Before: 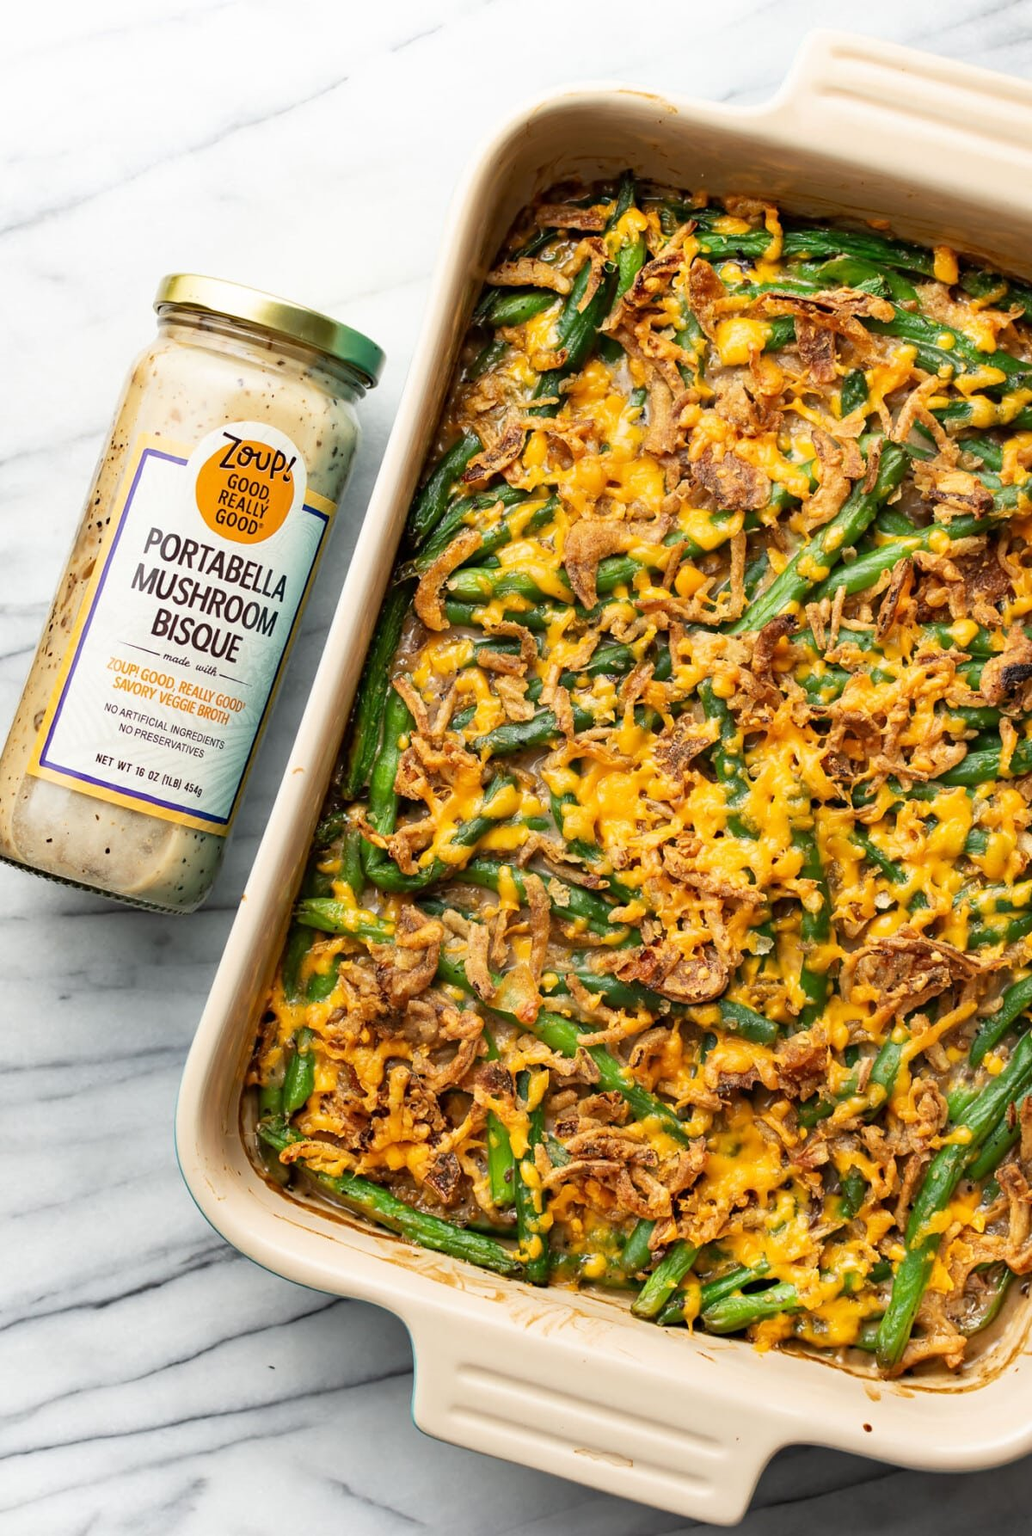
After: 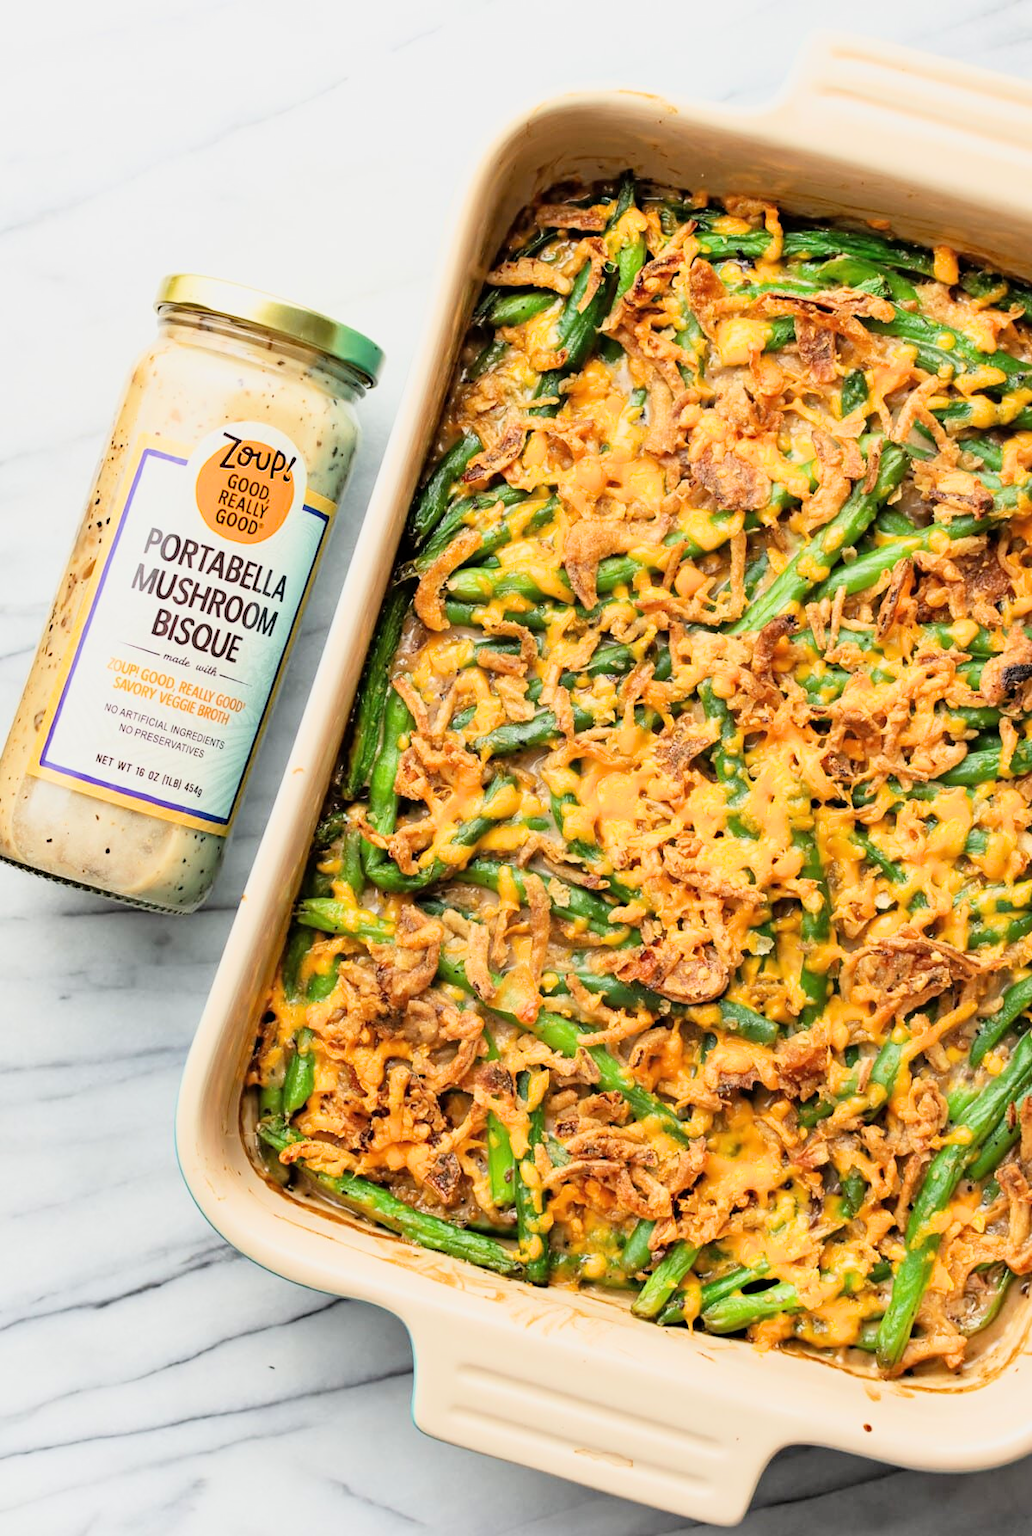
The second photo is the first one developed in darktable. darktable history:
filmic rgb: black relative exposure -7.65 EV, white relative exposure 4.56 EV, threshold 5.97 EV, hardness 3.61, color science v6 (2022), enable highlight reconstruction true
exposure: black level correction 0, exposure 1.001 EV, compensate highlight preservation false
